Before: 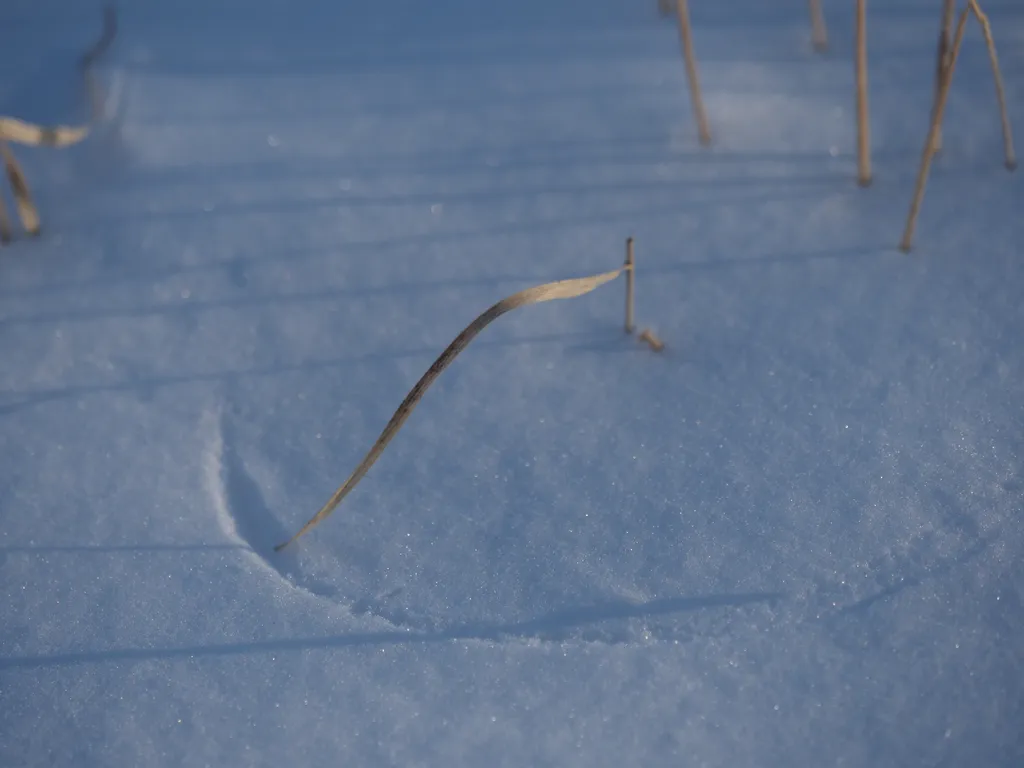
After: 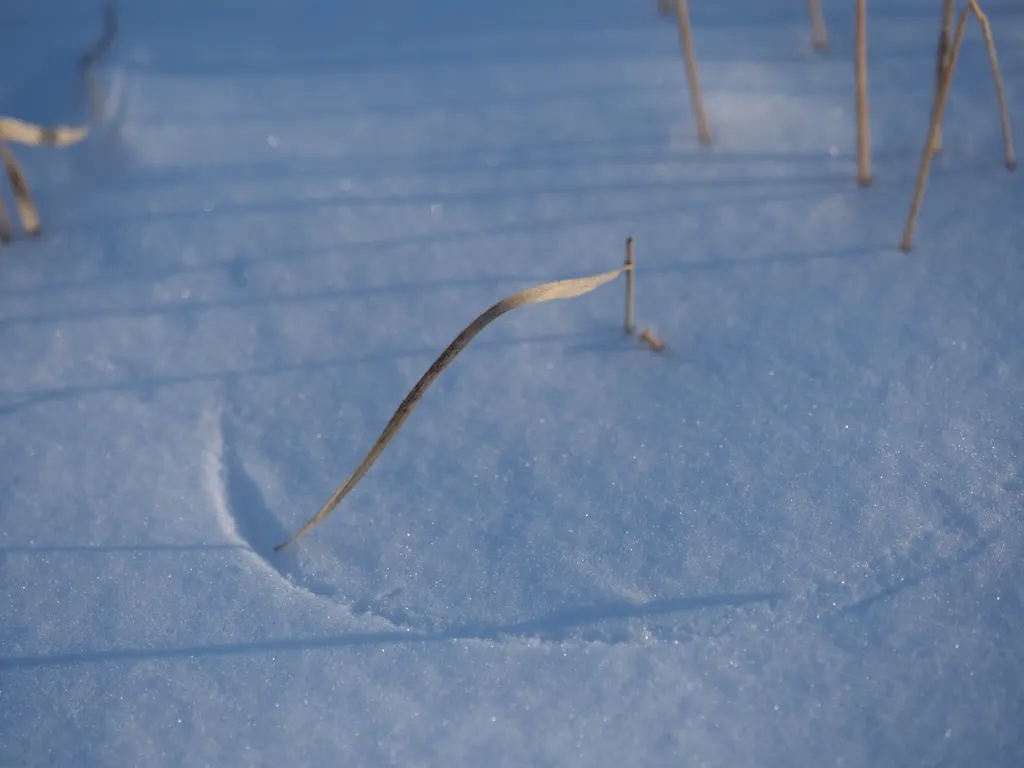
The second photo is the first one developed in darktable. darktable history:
tone curve: curves: ch0 [(0, 0) (0.003, 0.019) (0.011, 0.022) (0.025, 0.03) (0.044, 0.049) (0.069, 0.08) (0.1, 0.111) (0.136, 0.144) (0.177, 0.189) (0.224, 0.23) (0.277, 0.285) (0.335, 0.356) (0.399, 0.428) (0.468, 0.511) (0.543, 0.597) (0.623, 0.682) (0.709, 0.773) (0.801, 0.865) (0.898, 0.945) (1, 1)], preserve colors none
tone equalizer: on, module defaults
